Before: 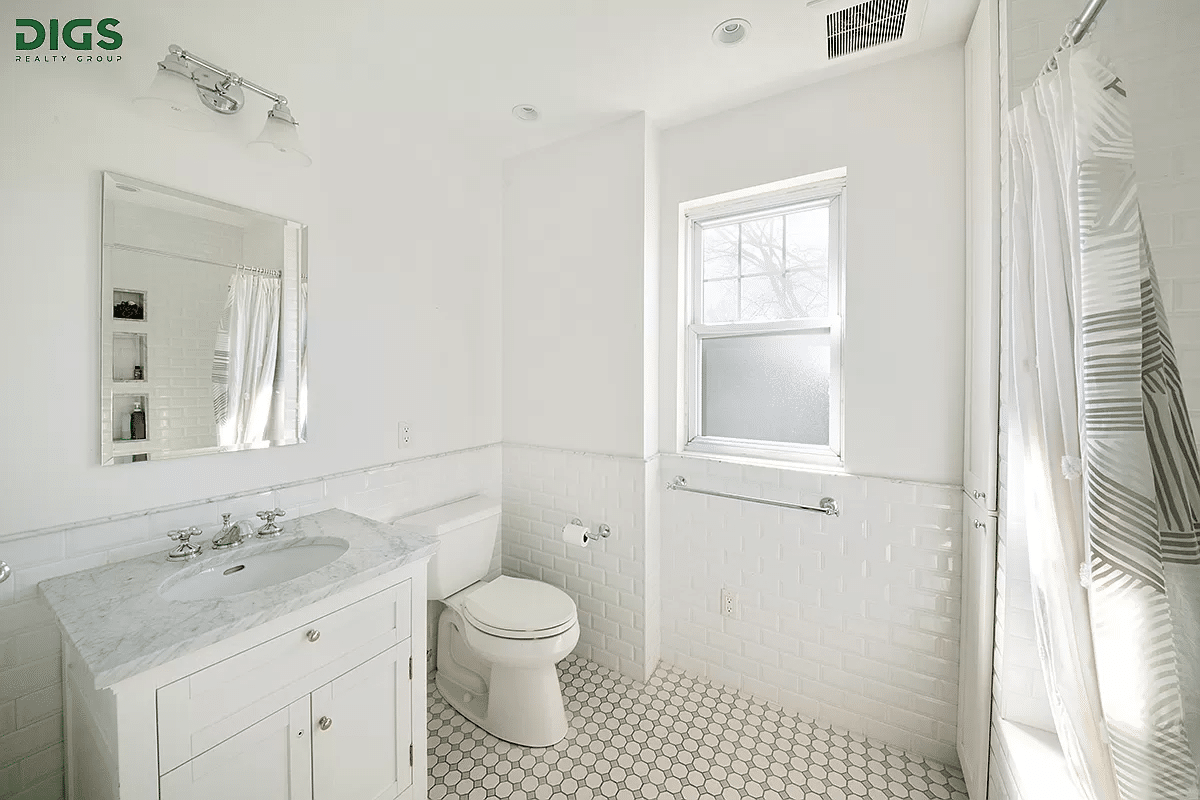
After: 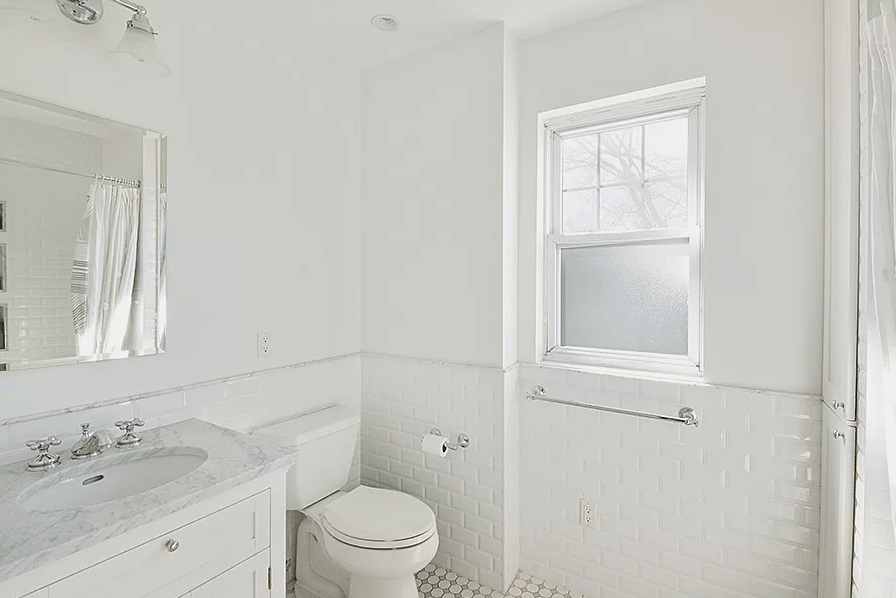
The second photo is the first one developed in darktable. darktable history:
crop and rotate: left 11.831%, top 11.346%, right 13.429%, bottom 13.899%
sharpen: amount 0.2
color balance: lift [1.01, 1, 1, 1], gamma [1.097, 1, 1, 1], gain [0.85, 1, 1, 1]
